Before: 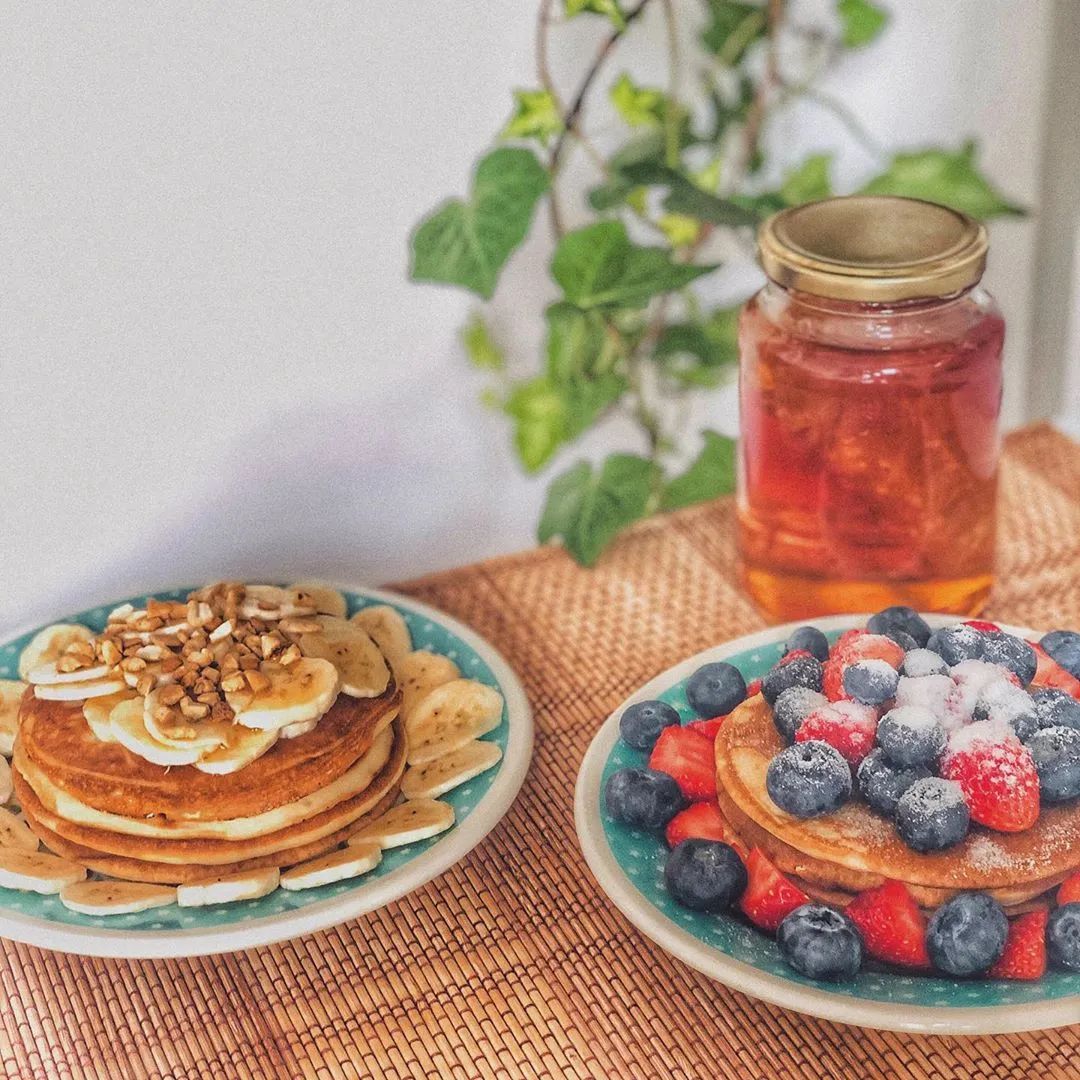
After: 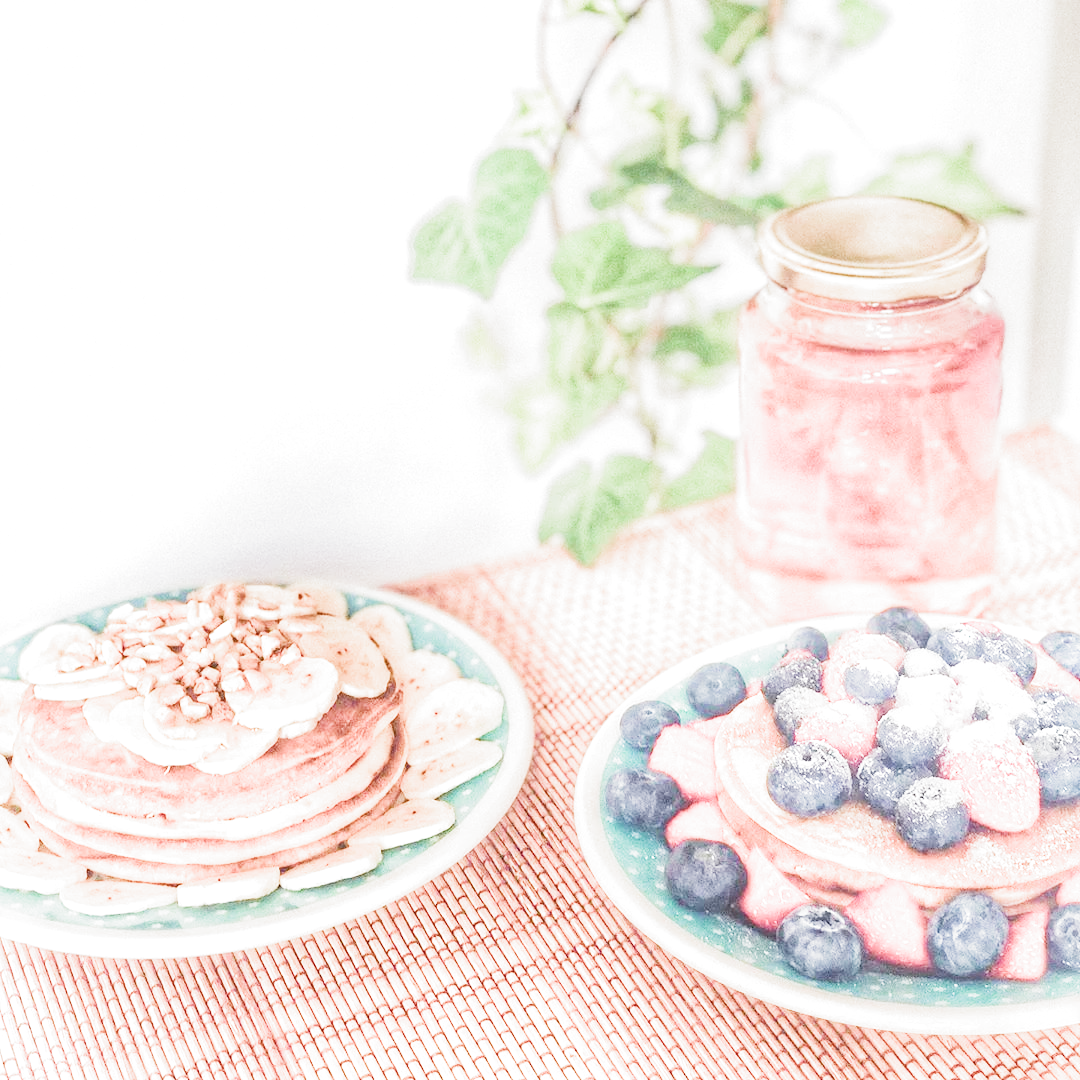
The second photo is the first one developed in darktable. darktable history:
exposure: exposure 2.911 EV, compensate highlight preservation false
filmic rgb: black relative exposure -7.65 EV, white relative exposure 4.56 EV, hardness 3.61, color science v5 (2021), contrast in shadows safe, contrast in highlights safe
